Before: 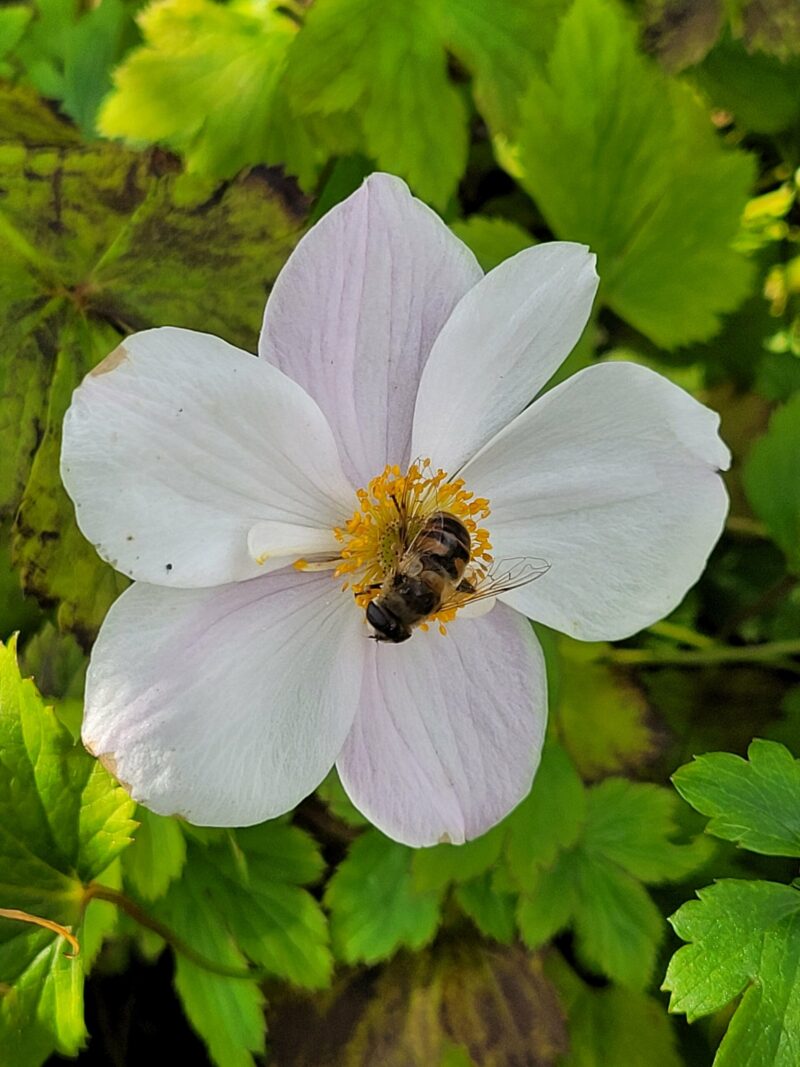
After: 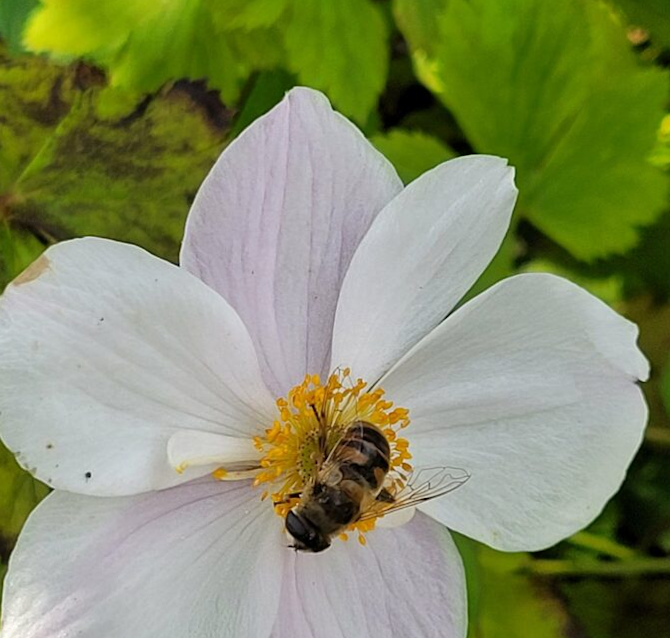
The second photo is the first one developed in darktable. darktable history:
rotate and perspective: rotation 0.226°, lens shift (vertical) -0.042, crop left 0.023, crop right 0.982, crop top 0.006, crop bottom 0.994
crop and rotate: left 9.345%, top 7.22%, right 4.982%, bottom 32.331%
